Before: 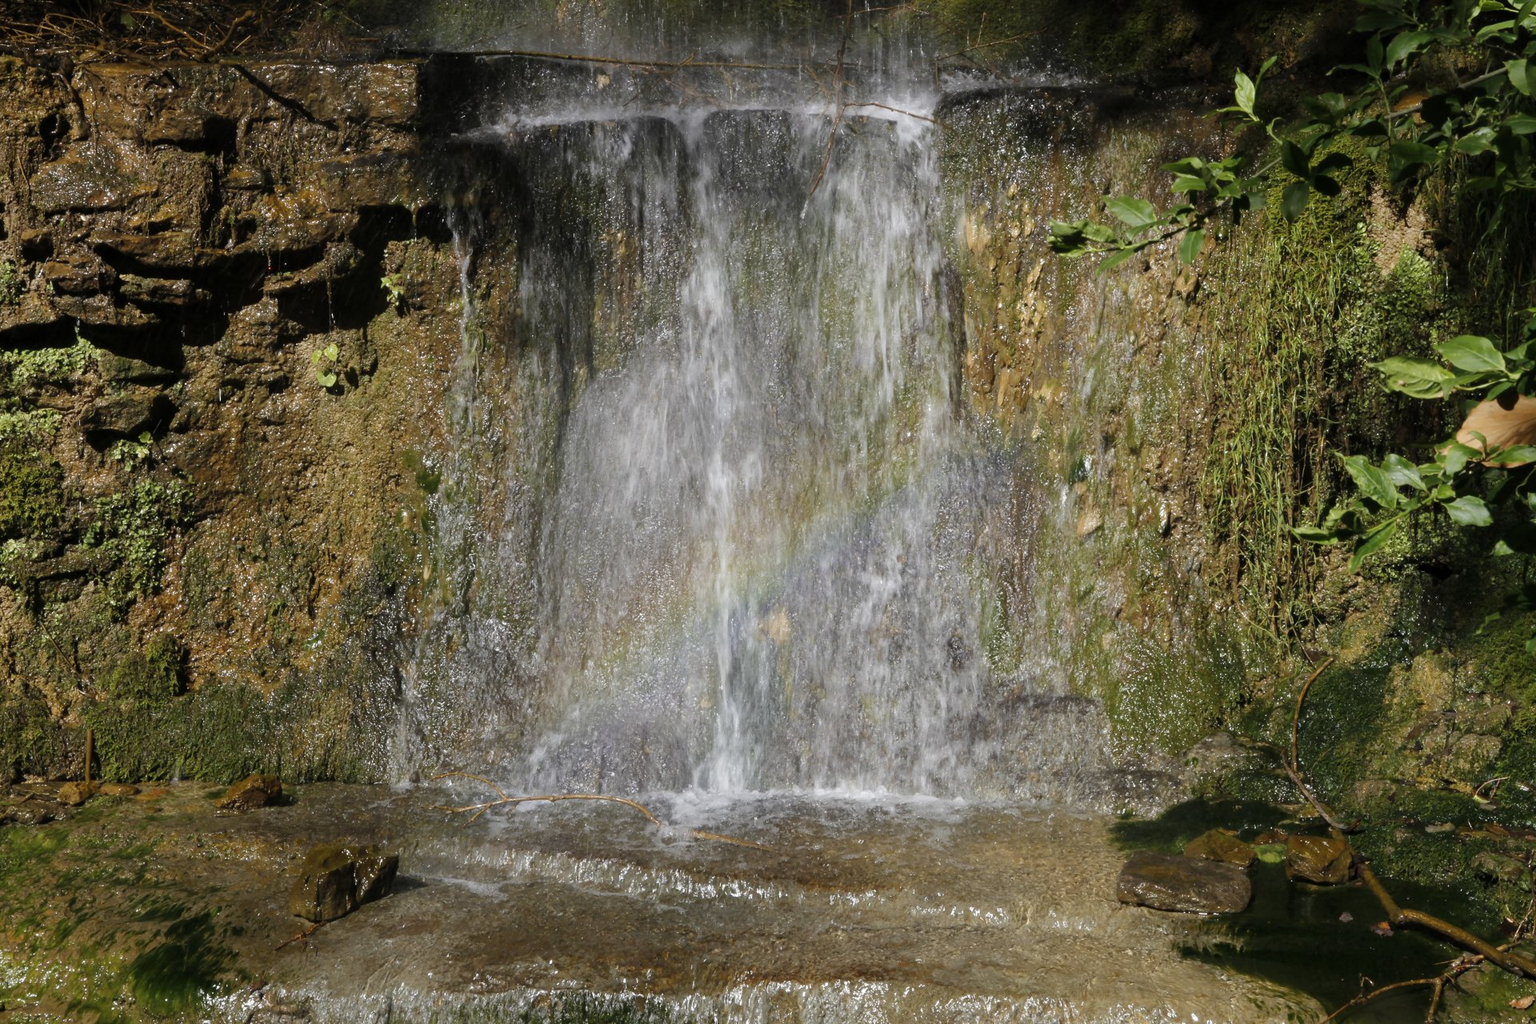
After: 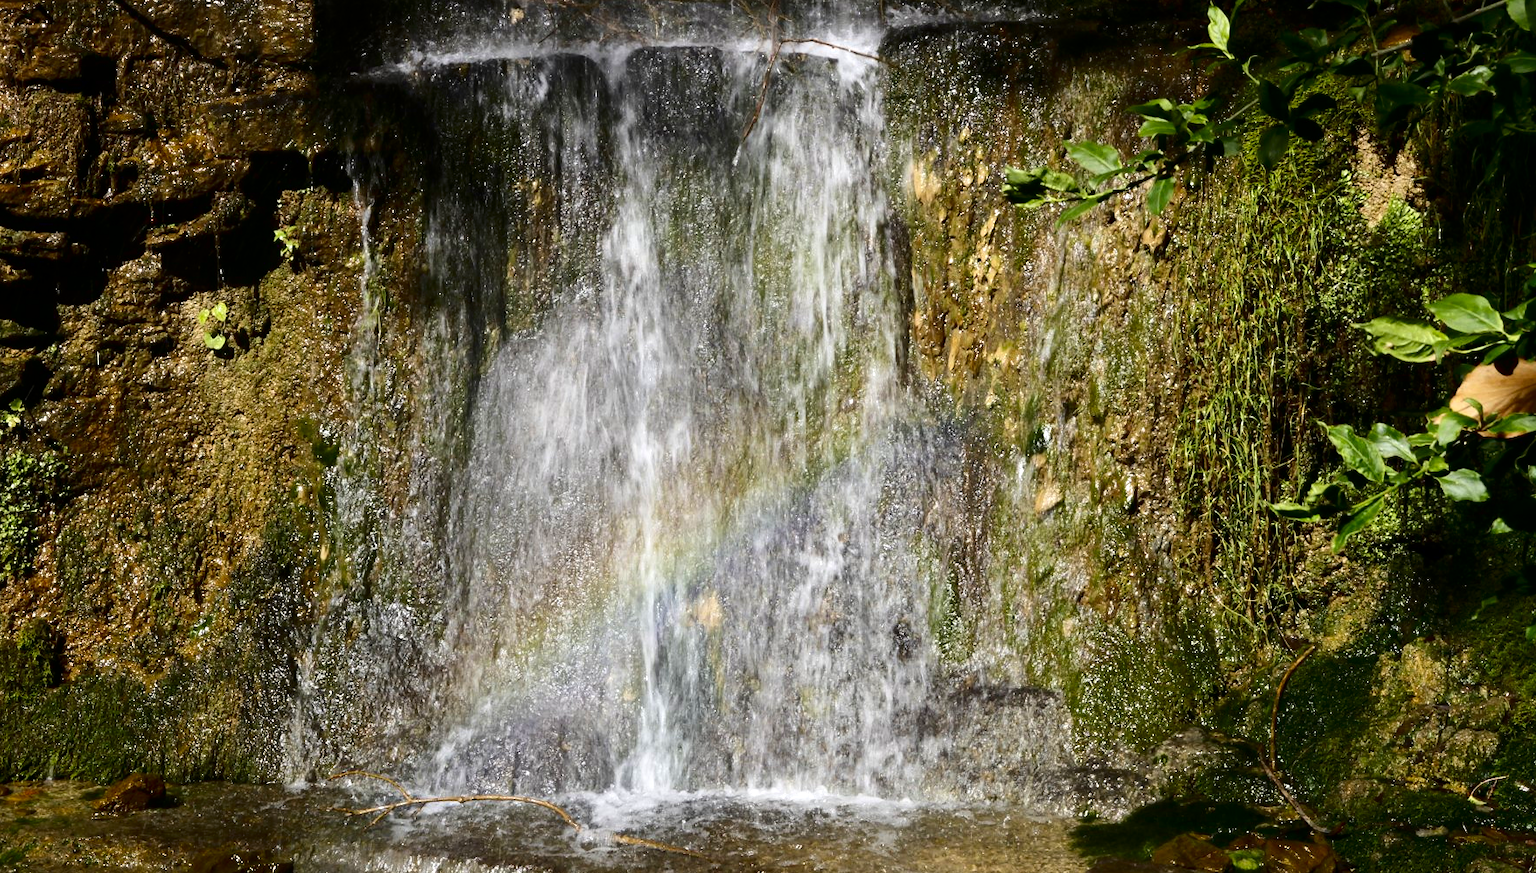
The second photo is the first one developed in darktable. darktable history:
crop: left 8.531%, top 6.614%, bottom 15.336%
exposure: exposure 0.507 EV, compensate highlight preservation false
contrast brightness saturation: contrast 0.222, brightness -0.19, saturation 0.235
